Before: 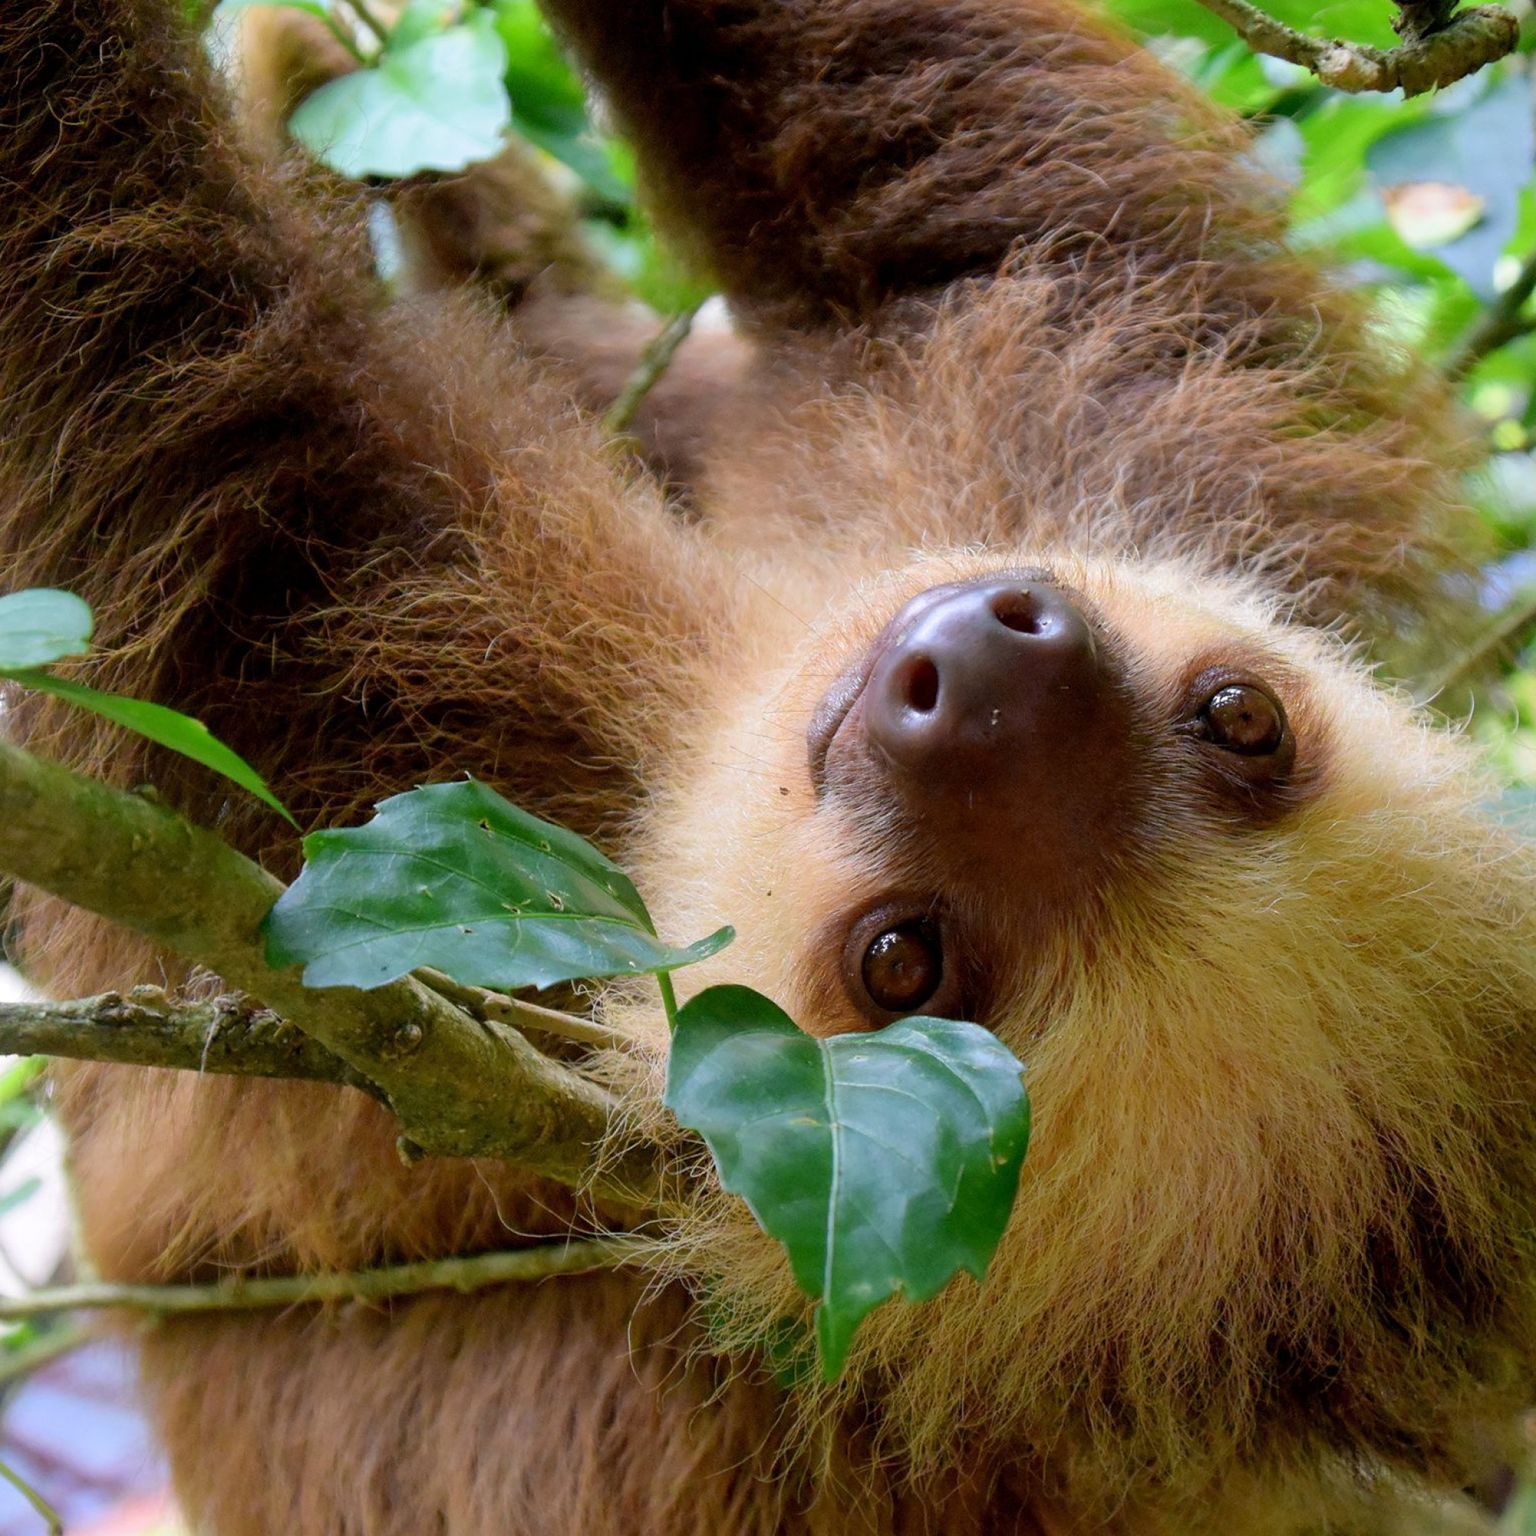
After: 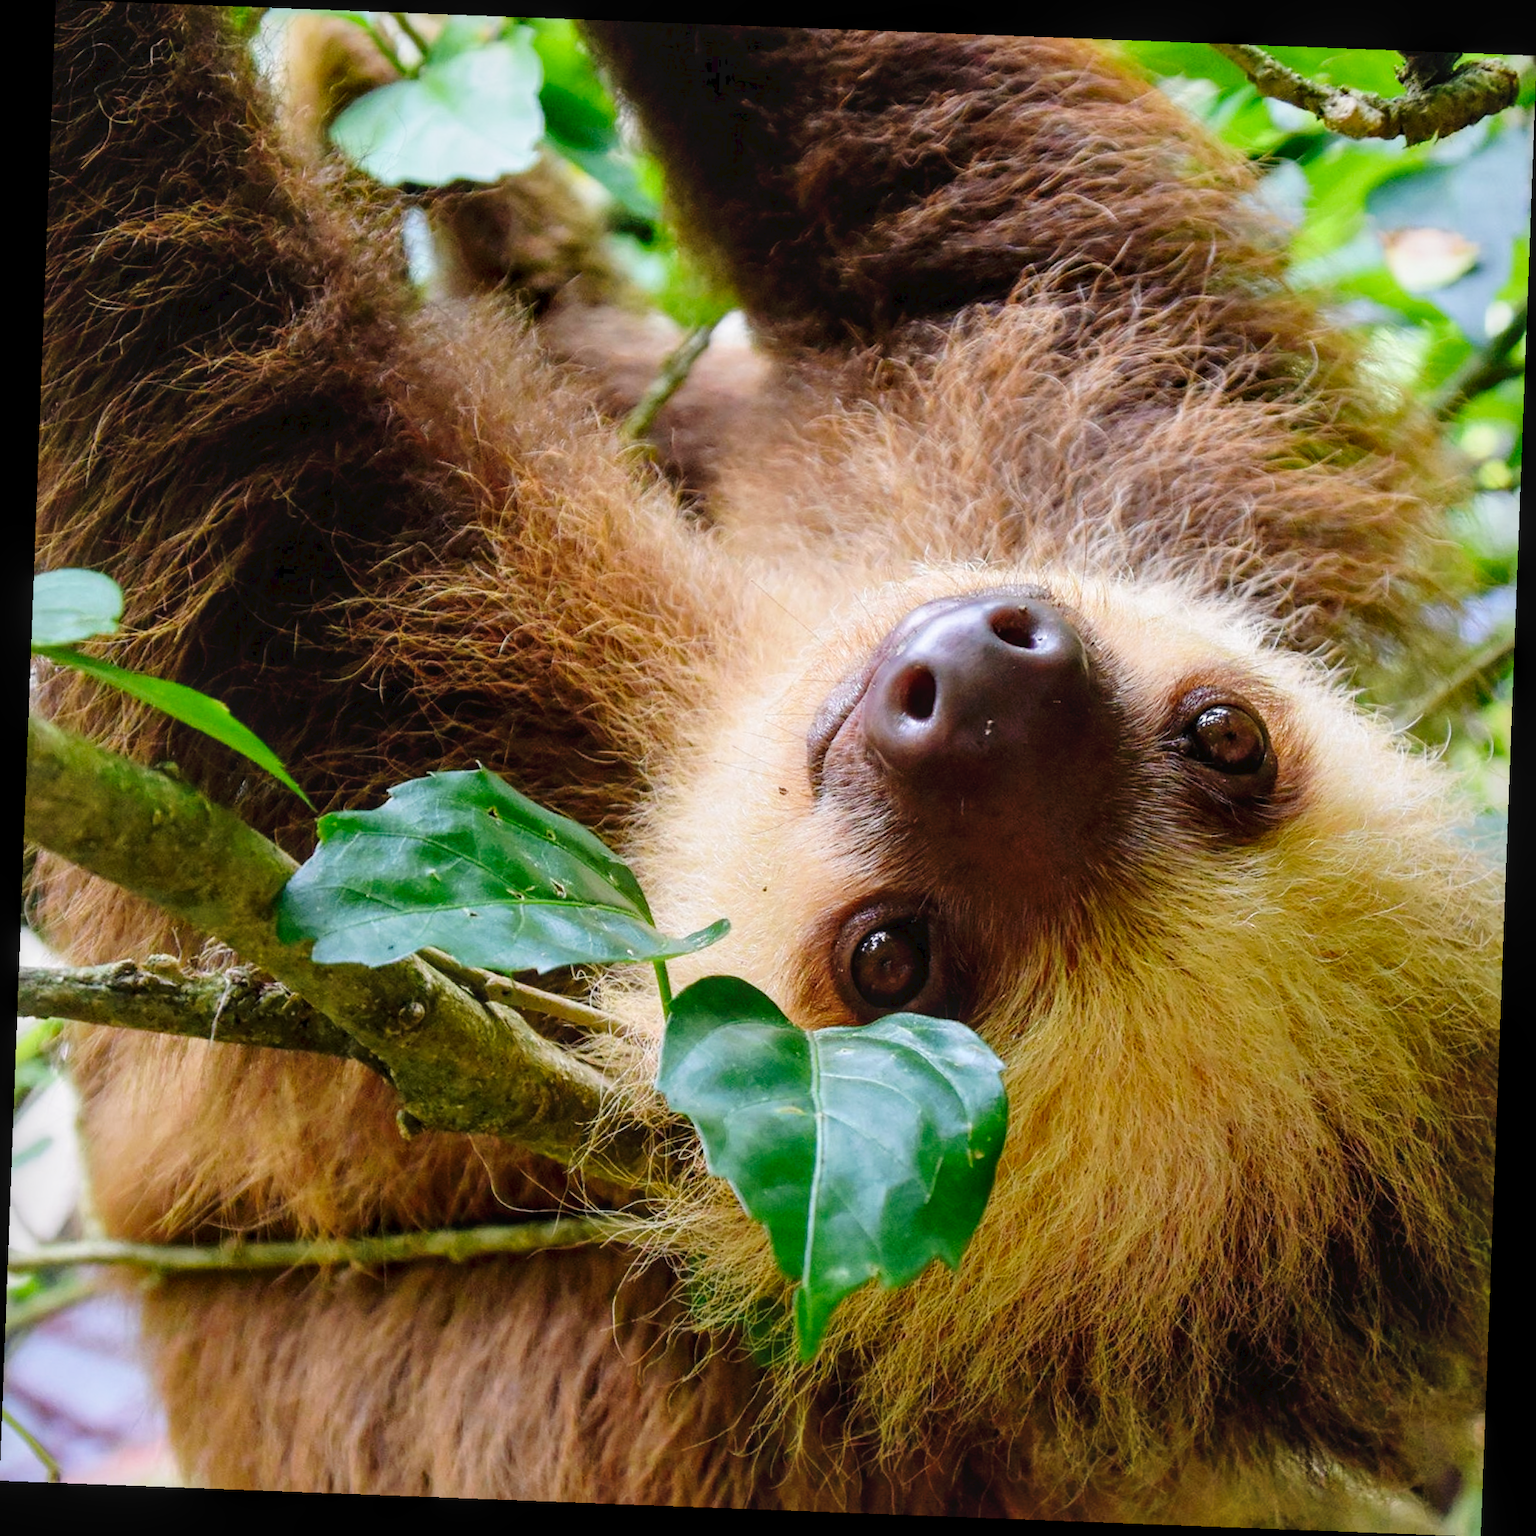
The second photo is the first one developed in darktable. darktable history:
tone curve: curves: ch0 [(0, 0) (0.003, 0.04) (0.011, 0.04) (0.025, 0.043) (0.044, 0.049) (0.069, 0.066) (0.1, 0.095) (0.136, 0.121) (0.177, 0.154) (0.224, 0.211) (0.277, 0.281) (0.335, 0.358) (0.399, 0.452) (0.468, 0.54) (0.543, 0.628) (0.623, 0.721) (0.709, 0.801) (0.801, 0.883) (0.898, 0.948) (1, 1)], preserve colors none
local contrast: on, module defaults
rotate and perspective: rotation 2.17°, automatic cropping off
